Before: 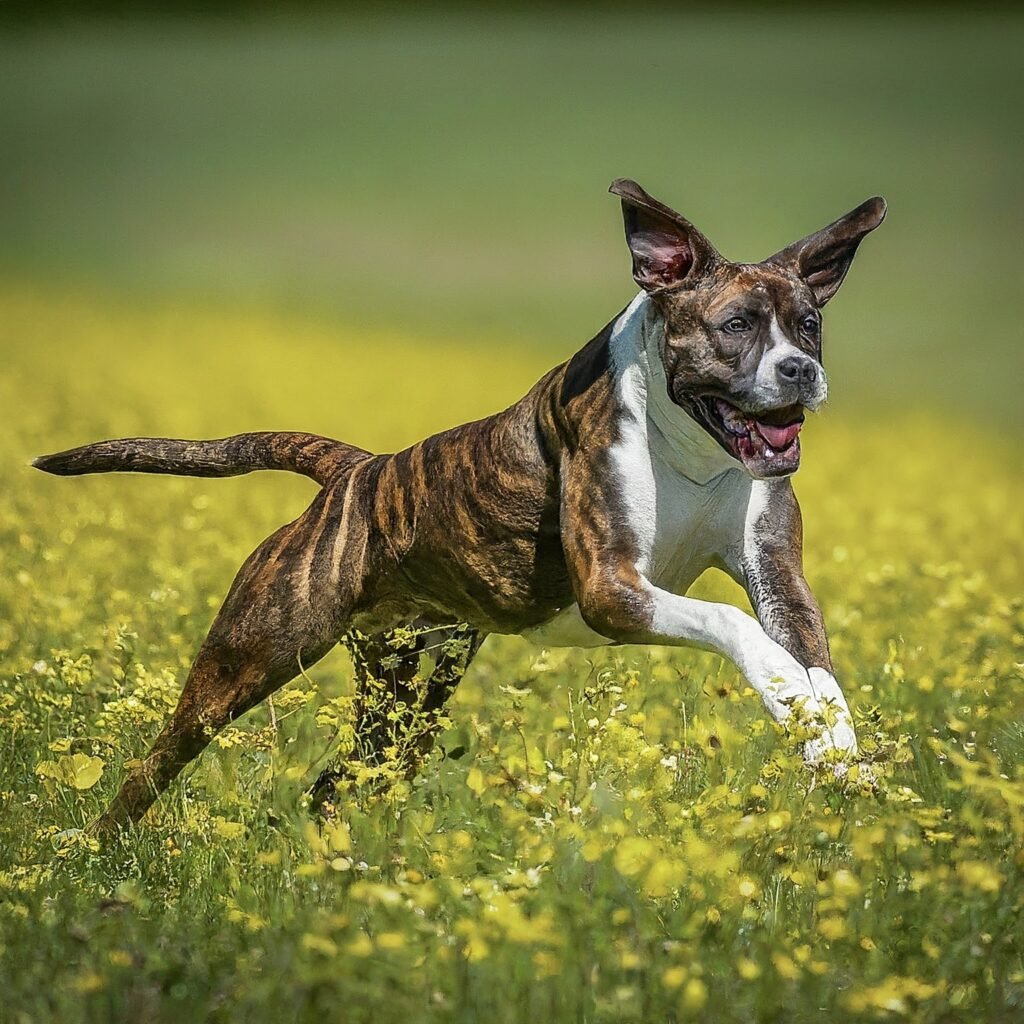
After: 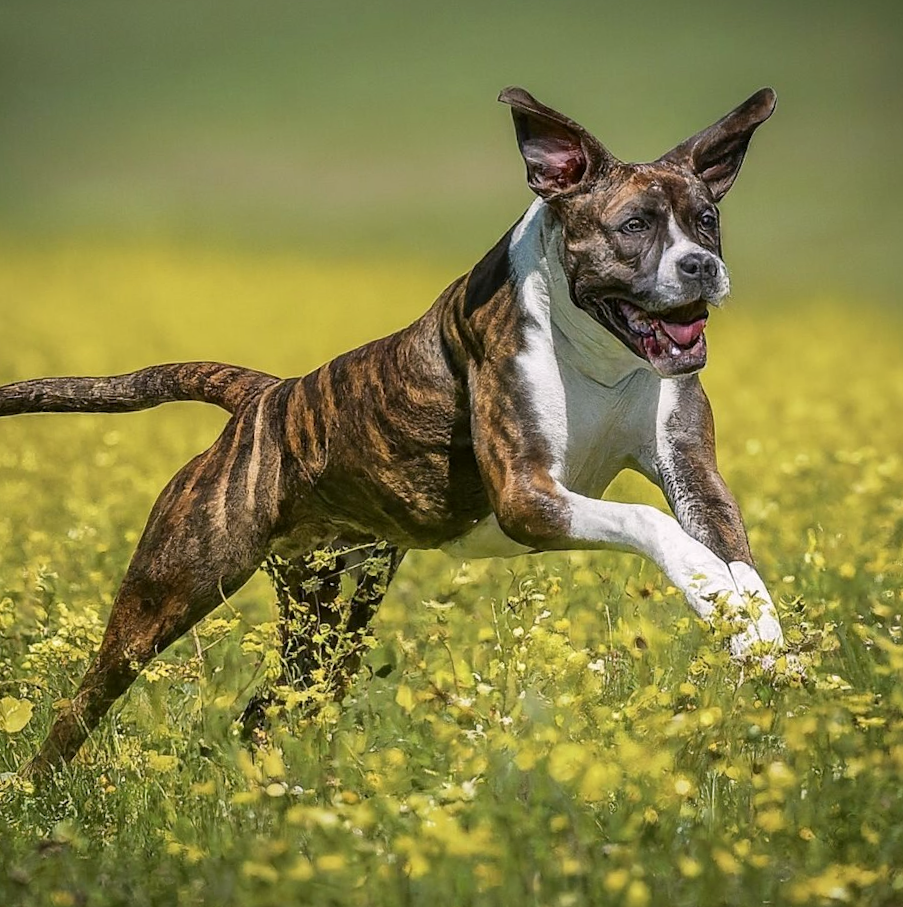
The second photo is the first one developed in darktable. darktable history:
color correction: highlights a* 3.05, highlights b* -1.08, shadows a* -0.081, shadows b* 2.49, saturation 0.982
crop and rotate: angle 3.85°, left 6.099%, top 5.676%
